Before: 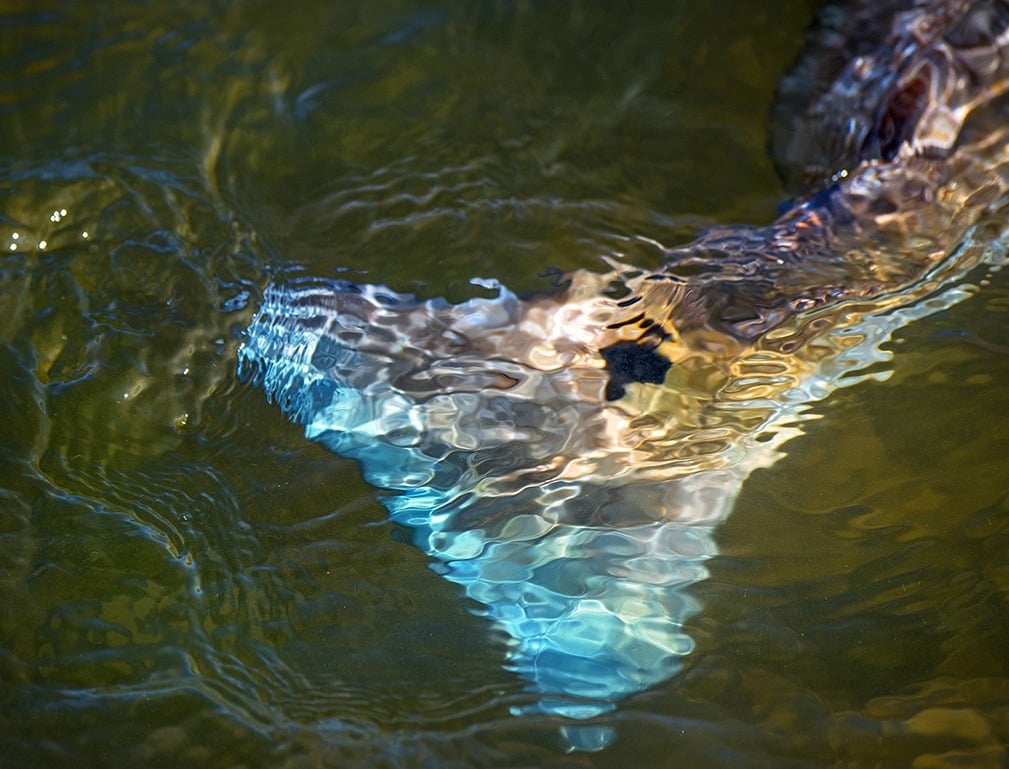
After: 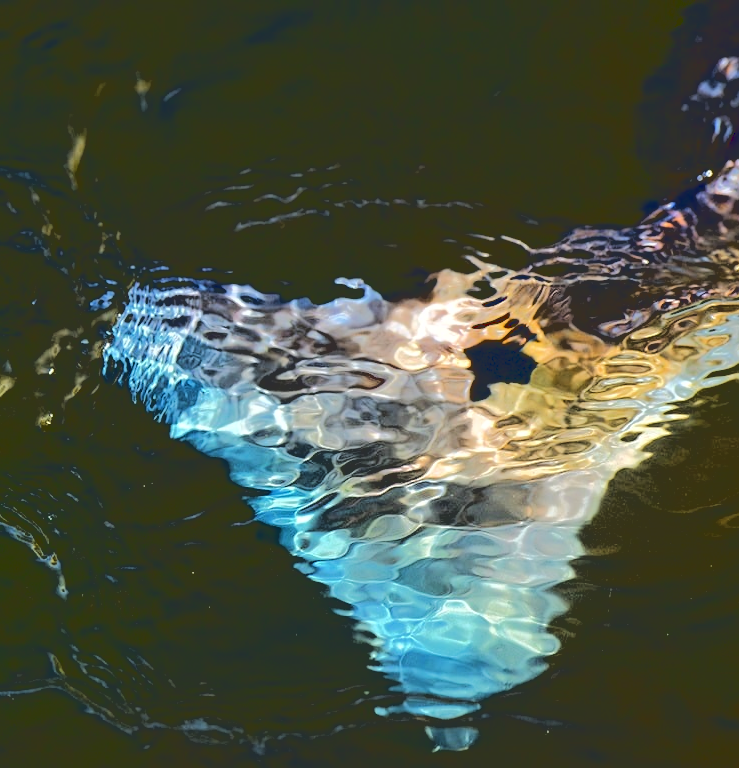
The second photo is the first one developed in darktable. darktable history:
crop: left 13.443%, right 13.31%
base curve: curves: ch0 [(0.065, 0.026) (0.236, 0.358) (0.53, 0.546) (0.777, 0.841) (0.924, 0.992)], preserve colors average RGB
